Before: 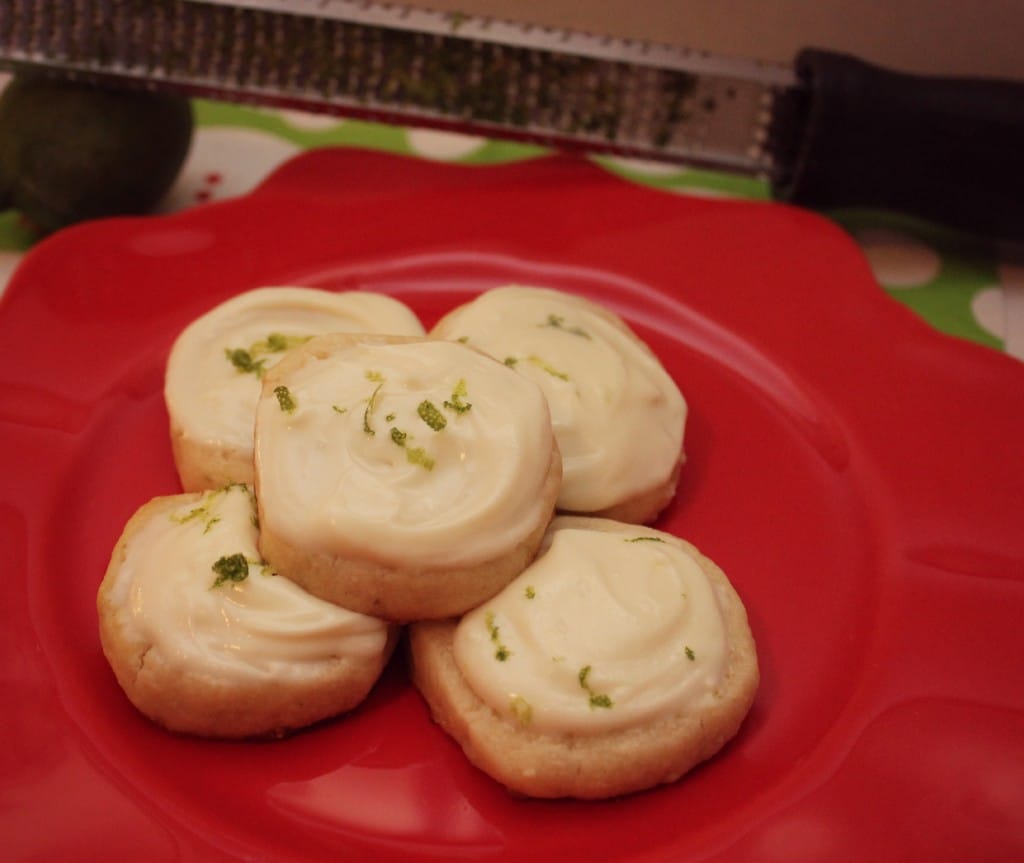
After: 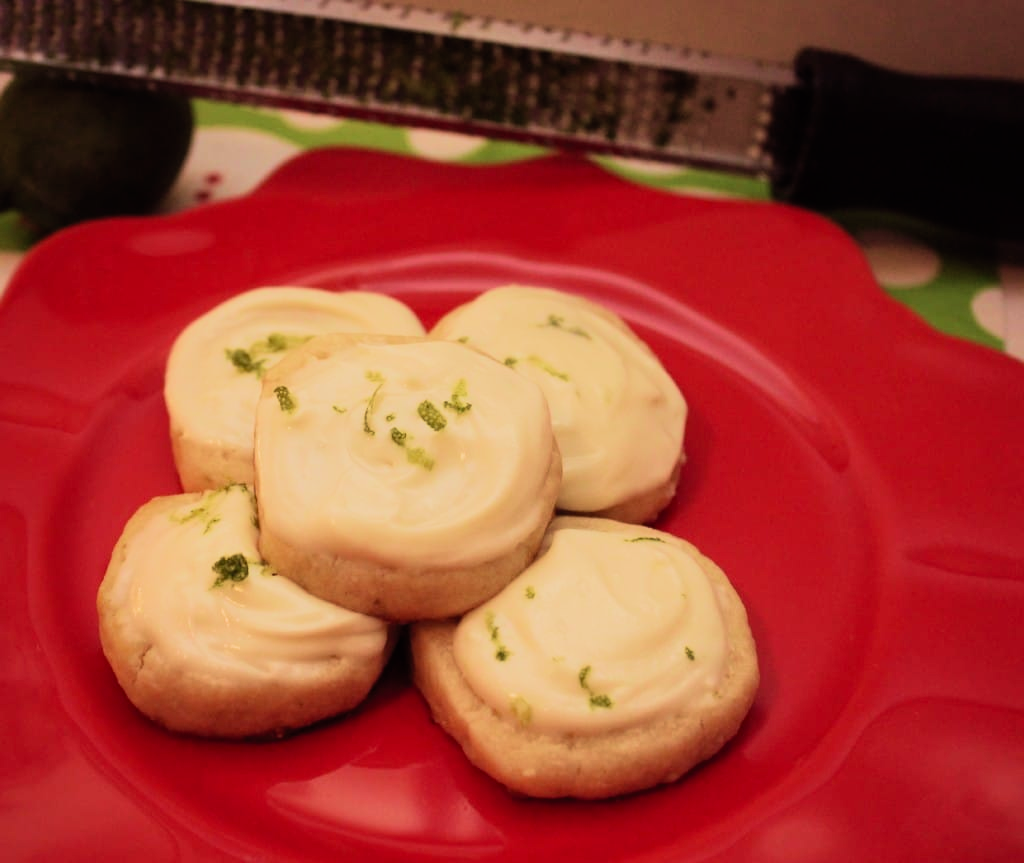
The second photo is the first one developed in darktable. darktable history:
velvia: strength 45%
contrast brightness saturation: contrast 0.2, brightness 0.15, saturation 0.14
filmic rgb: black relative exposure -7.65 EV, white relative exposure 4.56 EV, hardness 3.61, contrast 1.05
